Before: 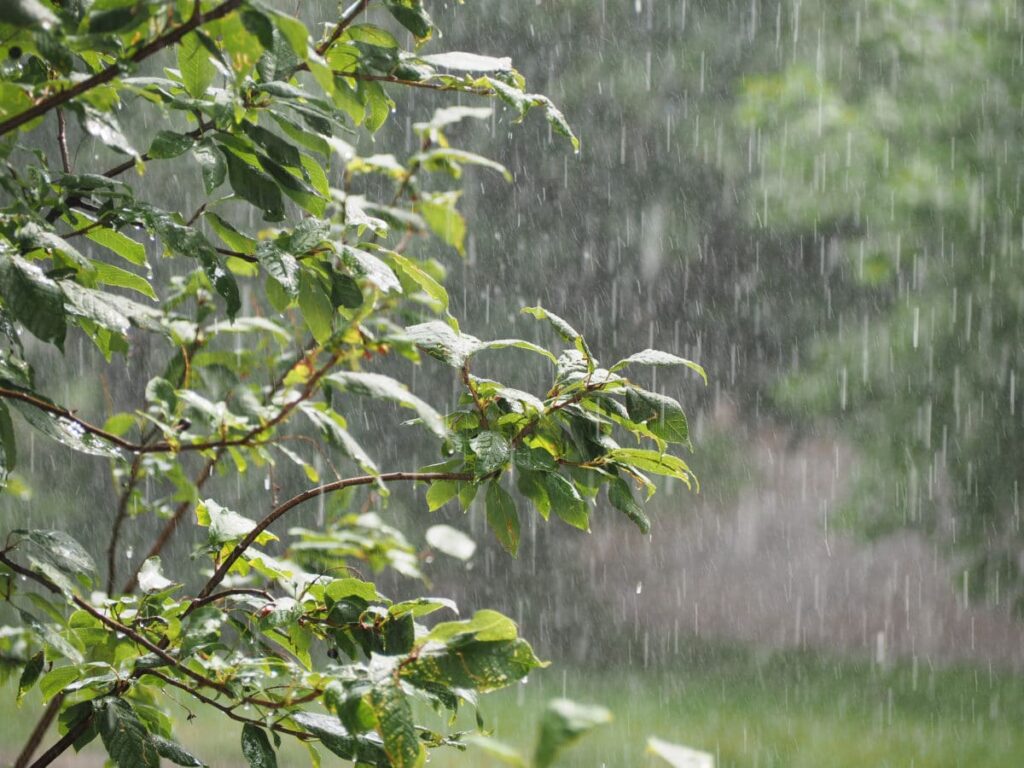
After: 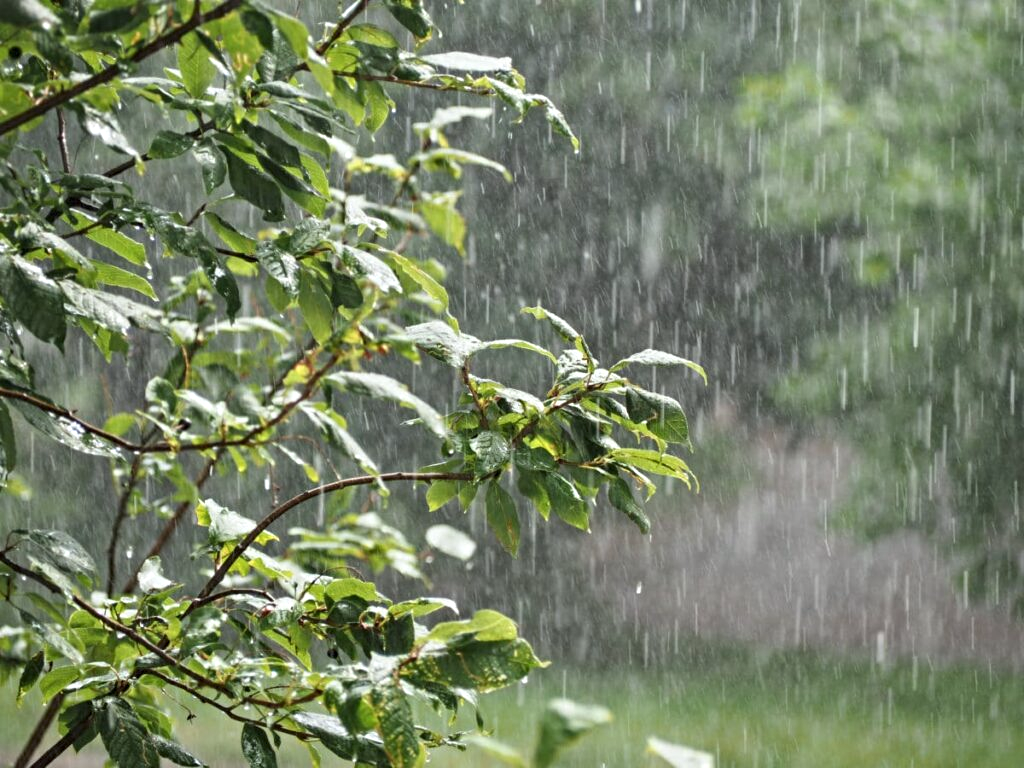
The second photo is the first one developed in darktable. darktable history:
white balance: red 0.978, blue 0.999
contrast equalizer: y [[0.5, 0.501, 0.525, 0.597, 0.58, 0.514], [0.5 ×6], [0.5 ×6], [0 ×6], [0 ×6]]
